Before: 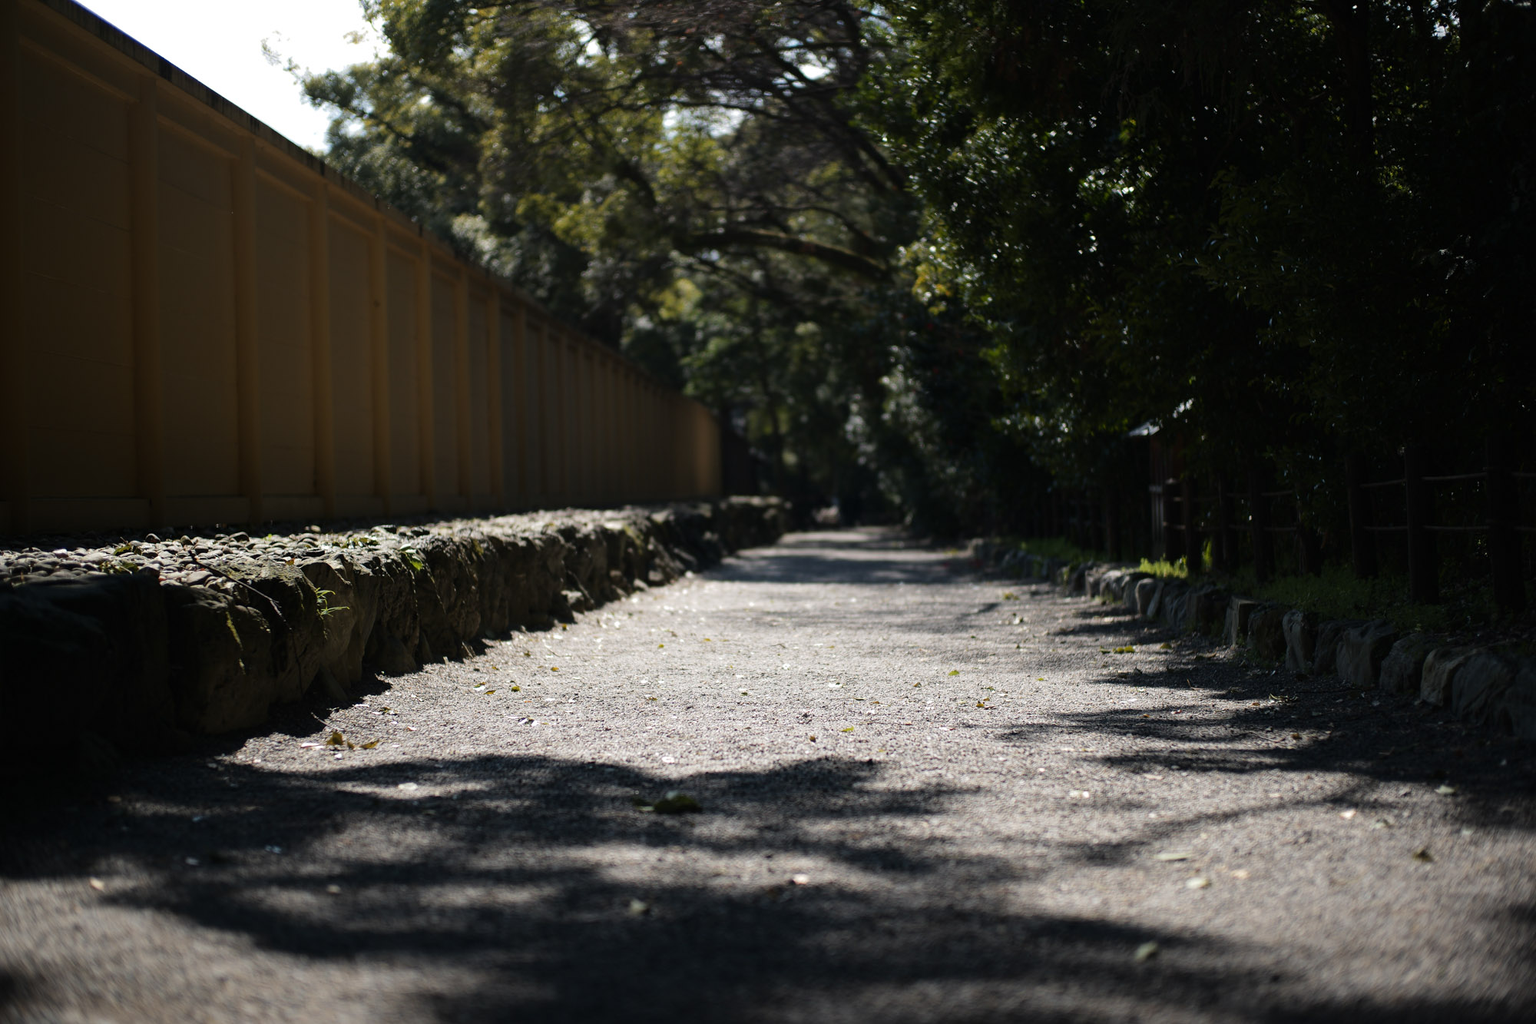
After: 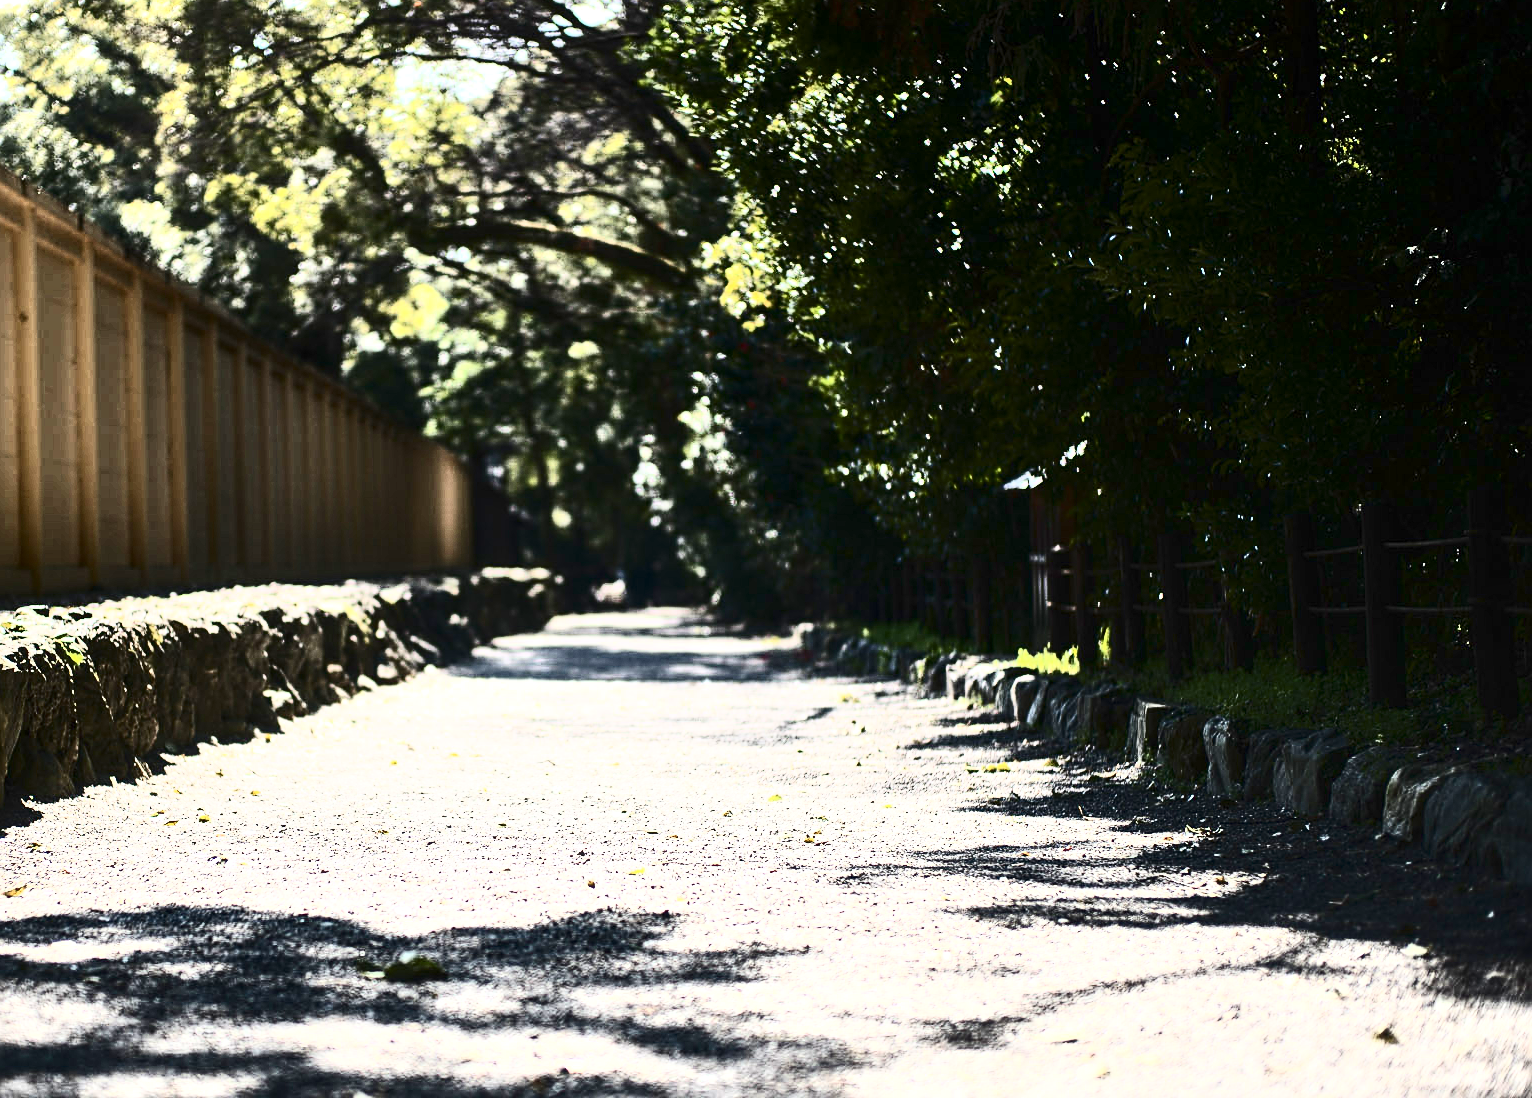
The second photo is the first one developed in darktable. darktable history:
contrast brightness saturation: contrast 0.924, brightness 0.192
exposure: exposure 0.379 EV, compensate highlight preservation false
tone equalizer: -8 EV 1.97 EV, -7 EV 1.96 EV, -6 EV 1.98 EV, -5 EV 1.97 EV, -4 EV 1.96 EV, -3 EV 1.47 EV, -2 EV 0.987 EV, -1 EV 0.508 EV, mask exposure compensation -0.495 EV
sharpen: on, module defaults
local contrast: highlights 91%, shadows 84%, detail 160%, midtone range 0.2
crop: left 23.383%, top 5.911%, bottom 11.685%
